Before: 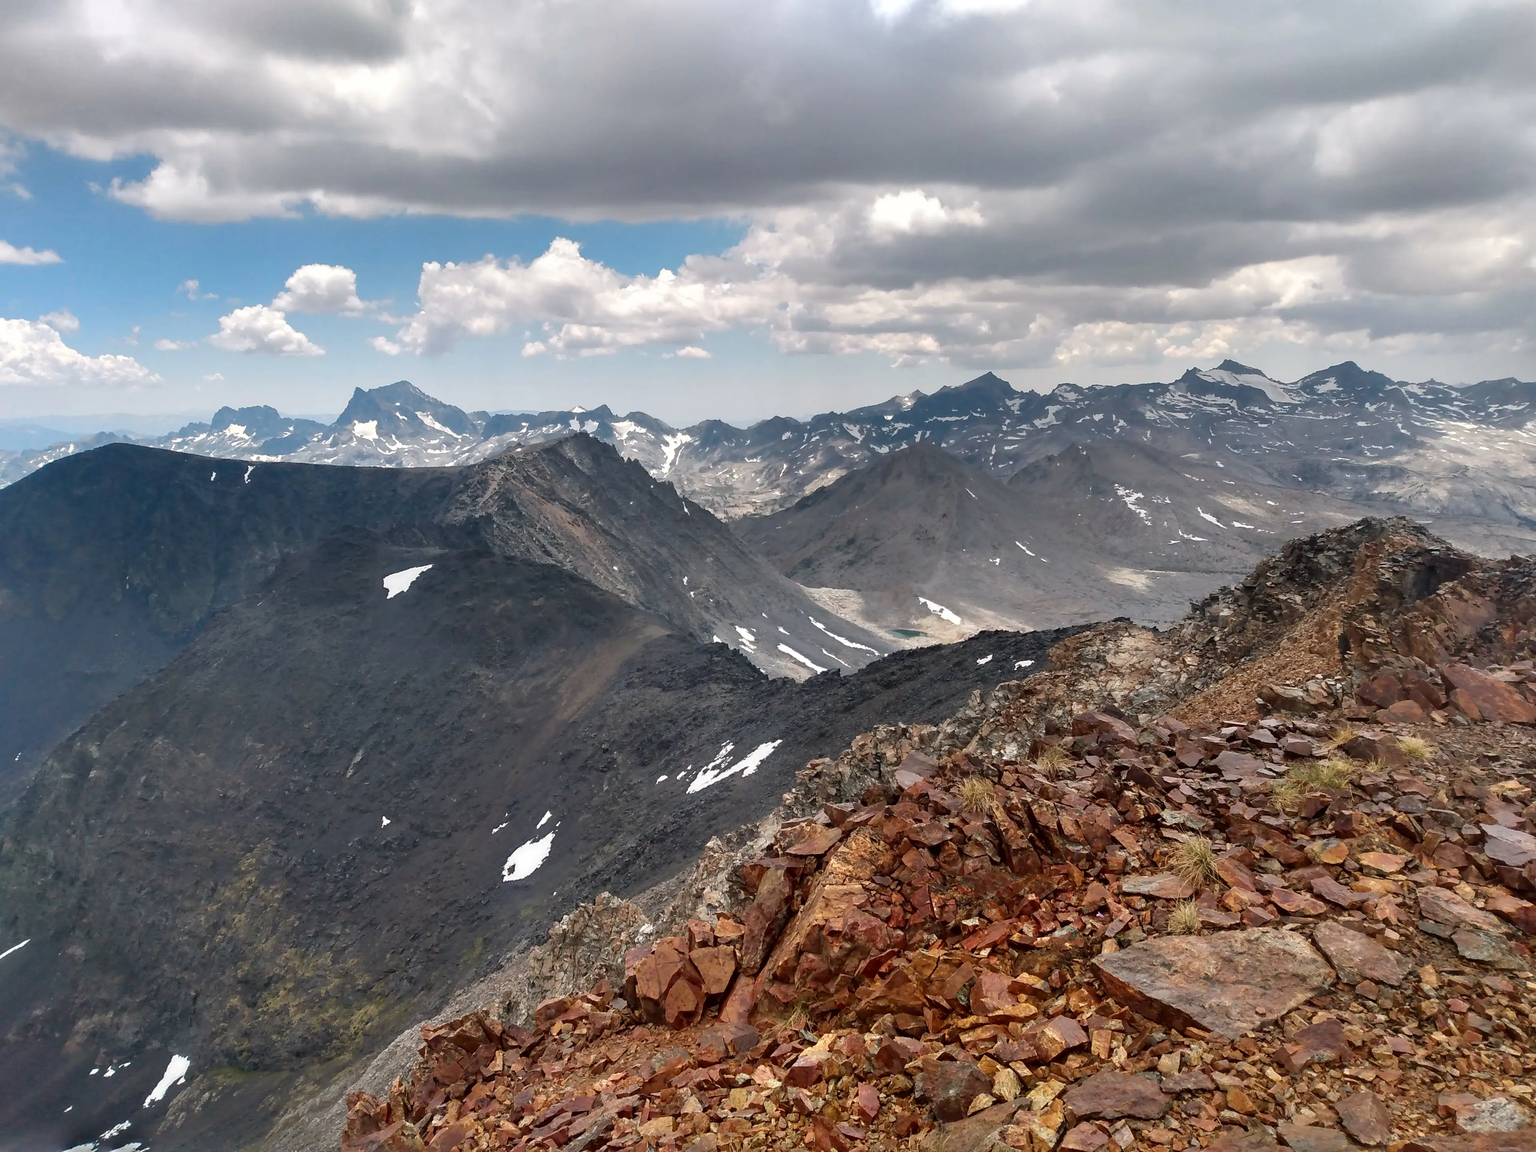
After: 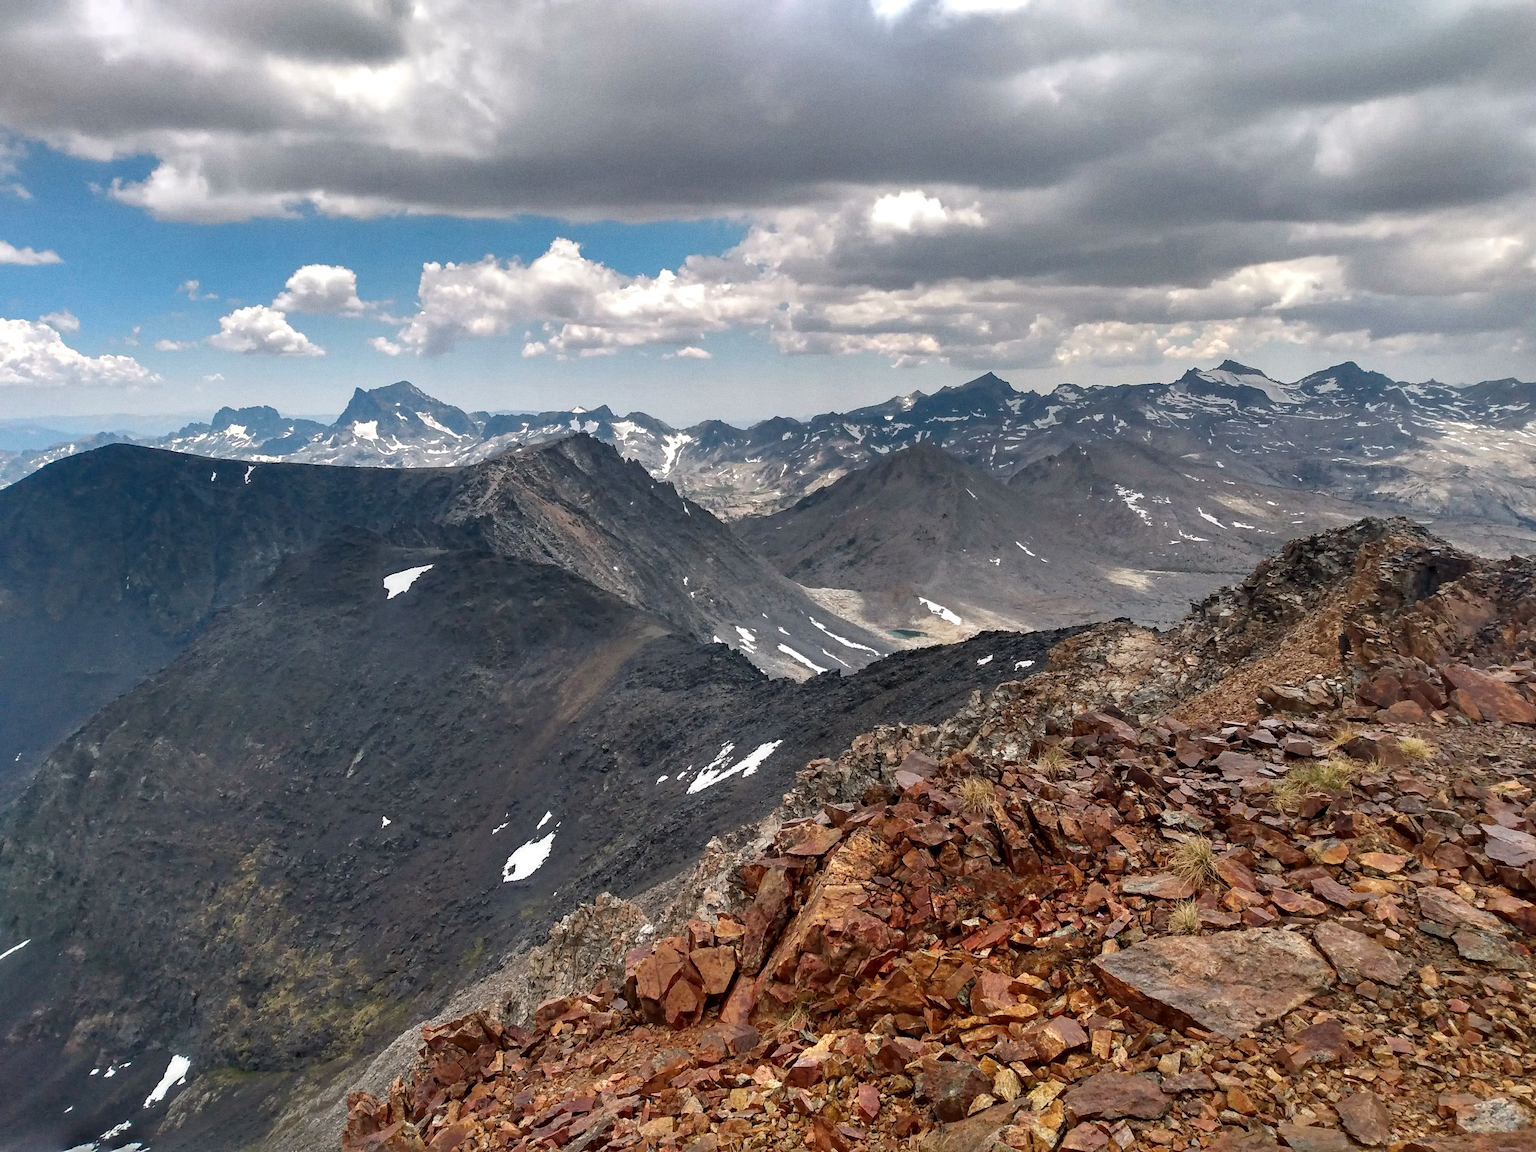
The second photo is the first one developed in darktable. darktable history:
haze removal: compatibility mode true, adaptive false
local contrast: highlights 100%, shadows 100%, detail 120%, midtone range 0.2
grain: coarseness 0.09 ISO
shadows and highlights: radius 125.46, shadows 30.51, highlights -30.51, low approximation 0.01, soften with gaussian
